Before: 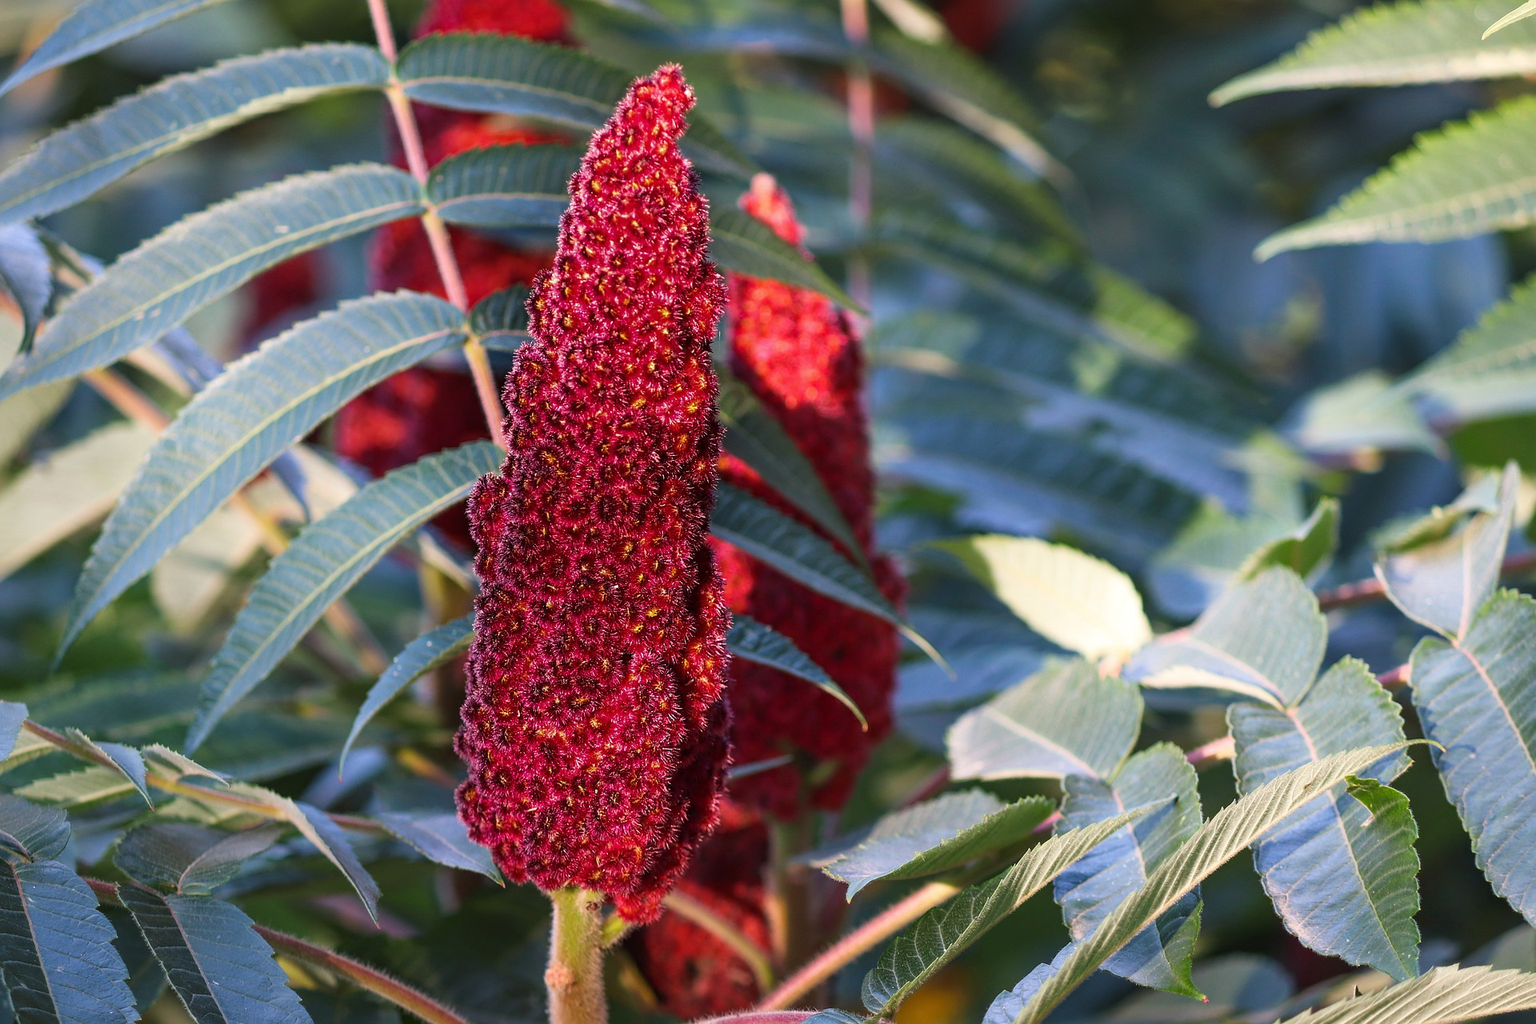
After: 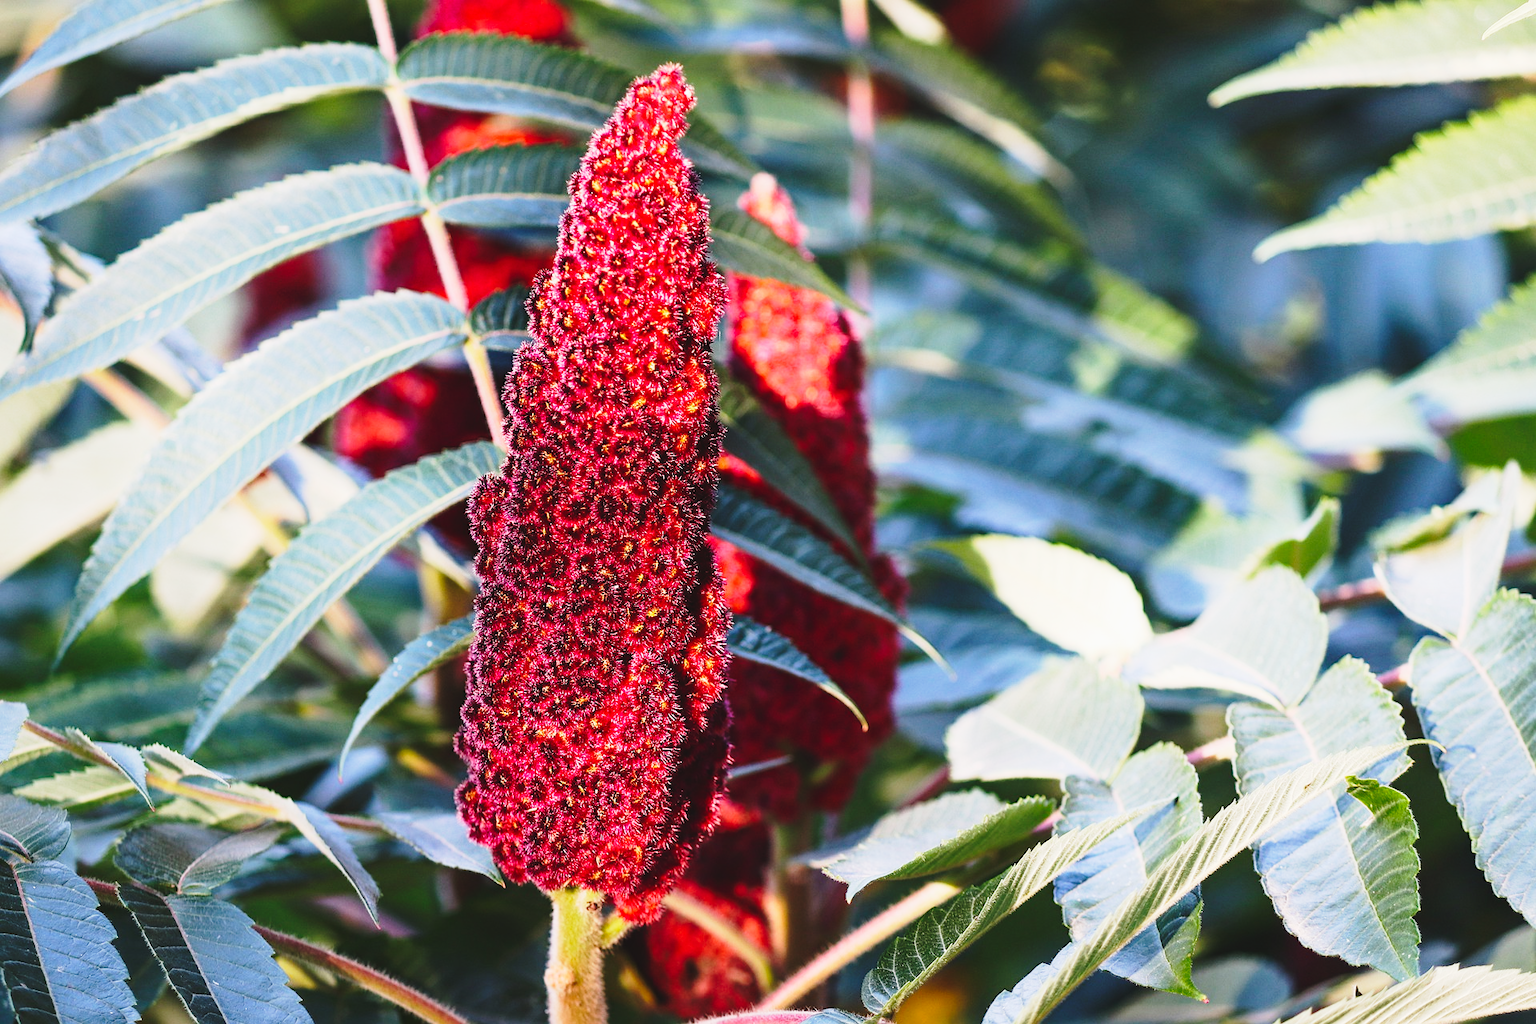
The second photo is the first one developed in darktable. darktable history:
contrast brightness saturation: contrast -0.11
tone equalizer: -8 EV -0.75 EV, -7 EV -0.7 EV, -6 EV -0.6 EV, -5 EV -0.4 EV, -3 EV 0.4 EV, -2 EV 0.6 EV, -1 EV 0.7 EV, +0 EV 0.75 EV, edges refinement/feathering 500, mask exposure compensation -1.57 EV, preserve details no
base curve: curves: ch0 [(0, 0) (0.028, 0.03) (0.121, 0.232) (0.46, 0.748) (0.859, 0.968) (1, 1)], preserve colors none
